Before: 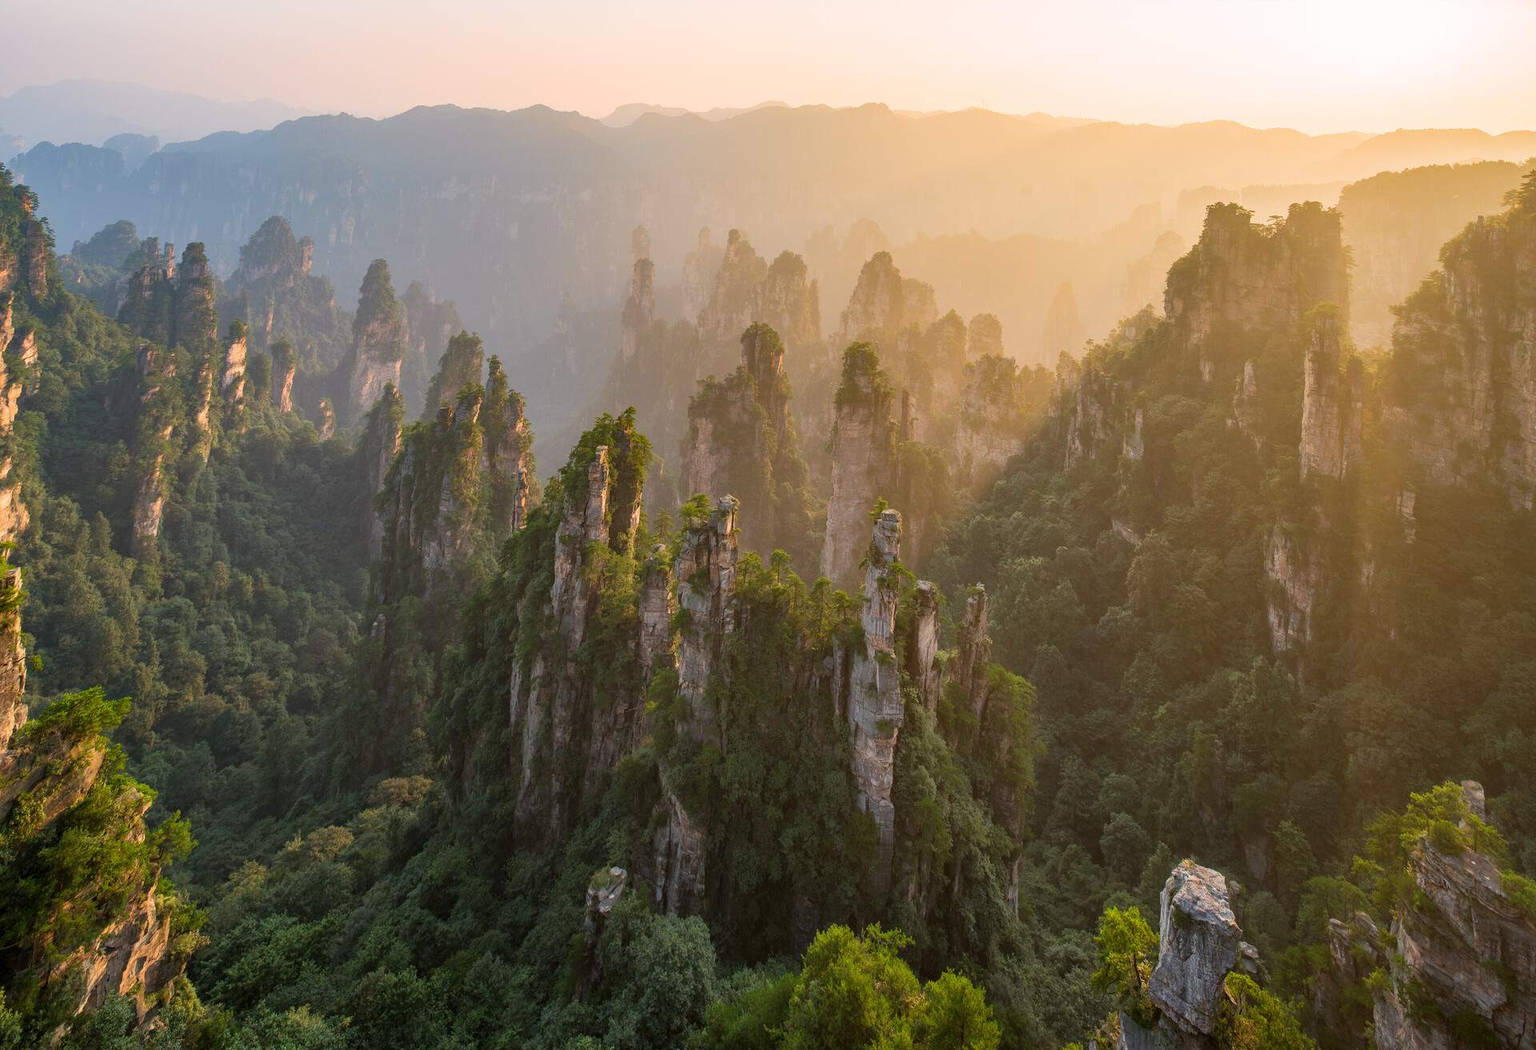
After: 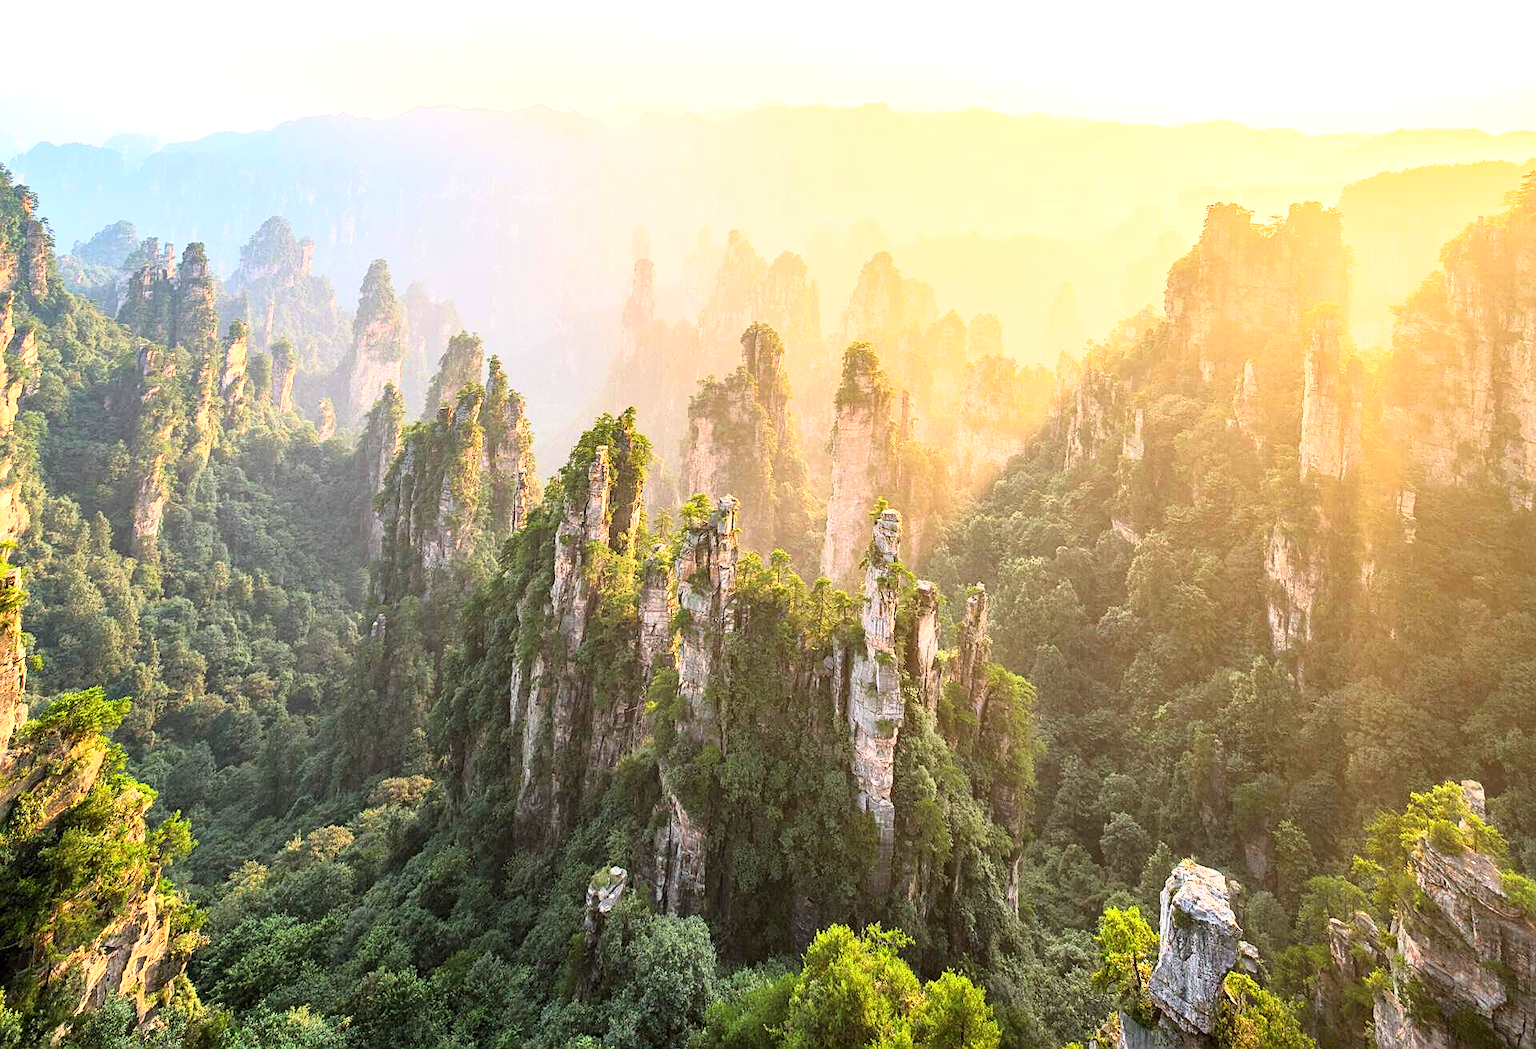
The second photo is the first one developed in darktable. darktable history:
sharpen: on, module defaults
exposure: black level correction 0, exposure 1.1 EV, compensate exposure bias true, compensate highlight preservation false
base curve: curves: ch0 [(0, 0) (0.005, 0.002) (0.193, 0.295) (0.399, 0.664) (0.75, 0.928) (1, 1)]
